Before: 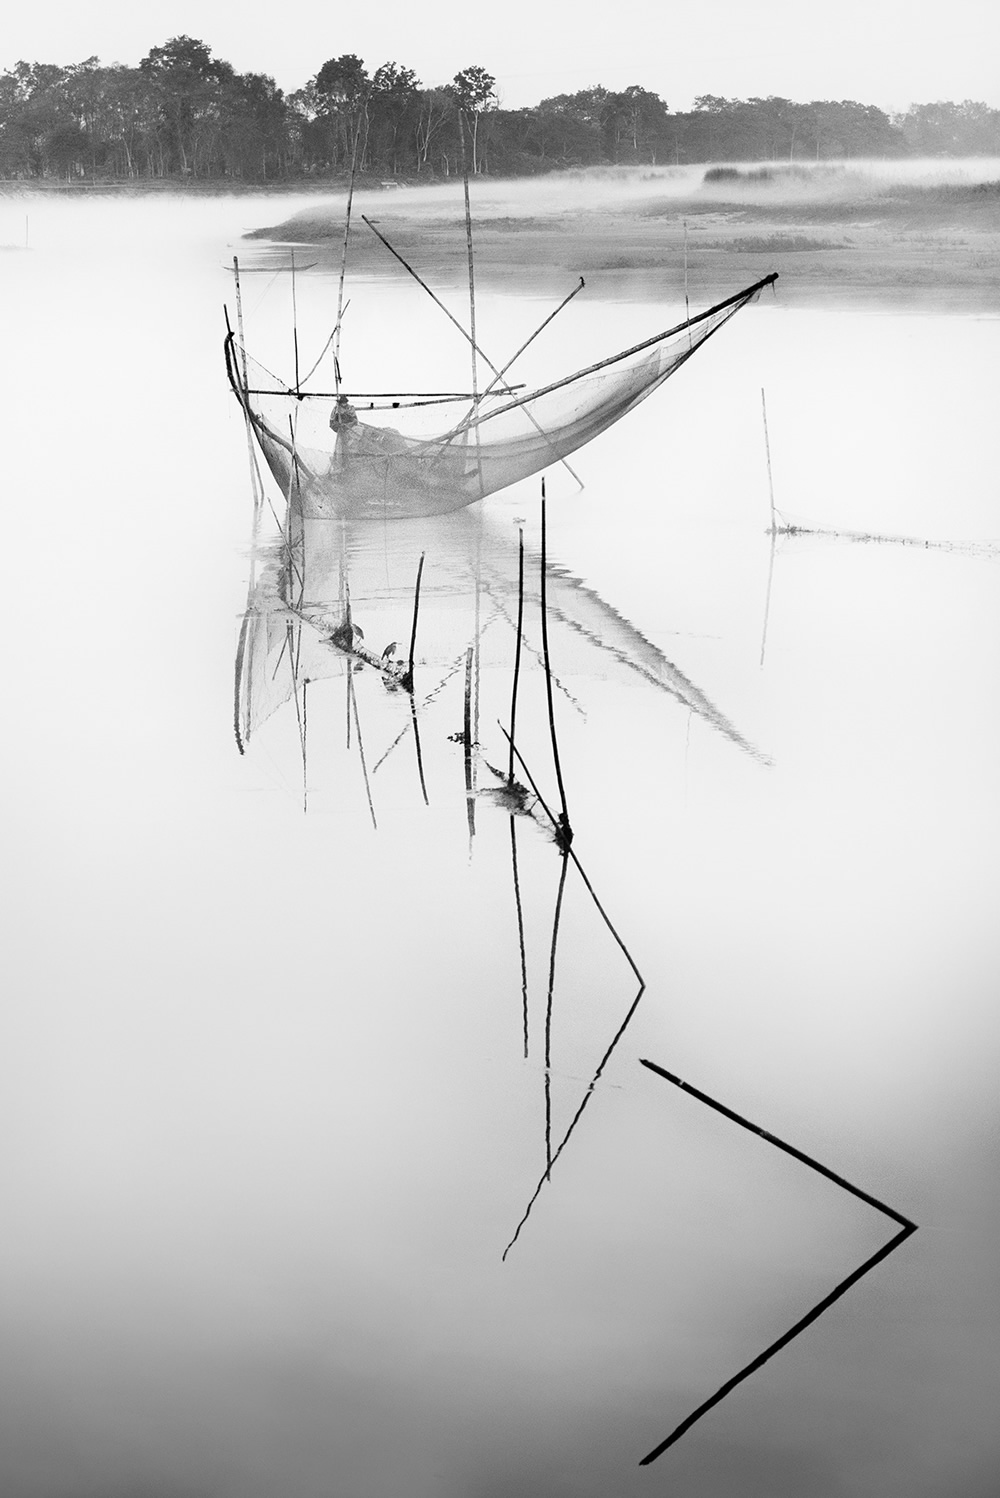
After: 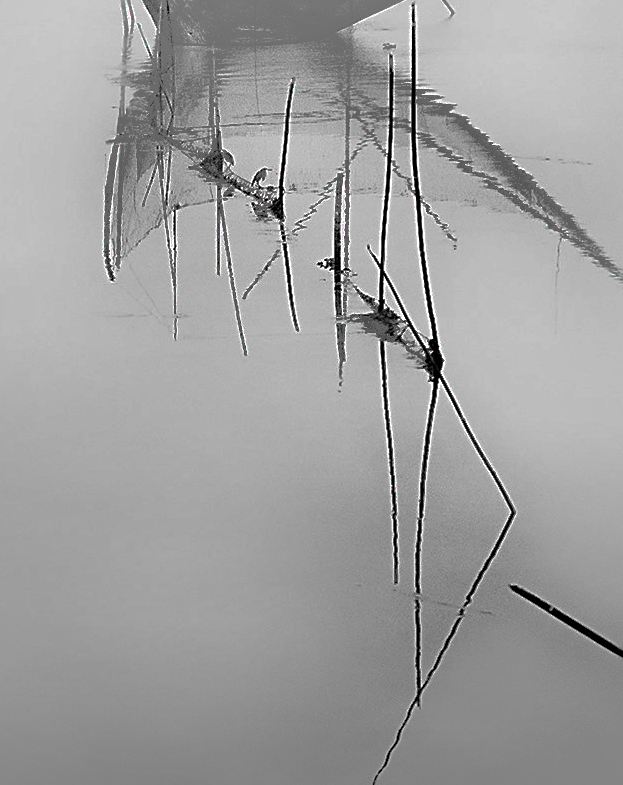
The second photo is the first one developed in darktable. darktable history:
filmic rgb: middle gray luminance 18.36%, black relative exposure -11.49 EV, white relative exposure 2.6 EV, target black luminance 0%, hardness 8.4, latitude 98.89%, contrast 1.081, shadows ↔ highlights balance 0.407%, preserve chrominance no, color science v4 (2020), type of noise poissonian
sharpen: on, module defaults
shadows and highlights: shadows 39.01, highlights -75.67
crop: left 13.08%, top 31.705%, right 24.548%, bottom 15.888%
